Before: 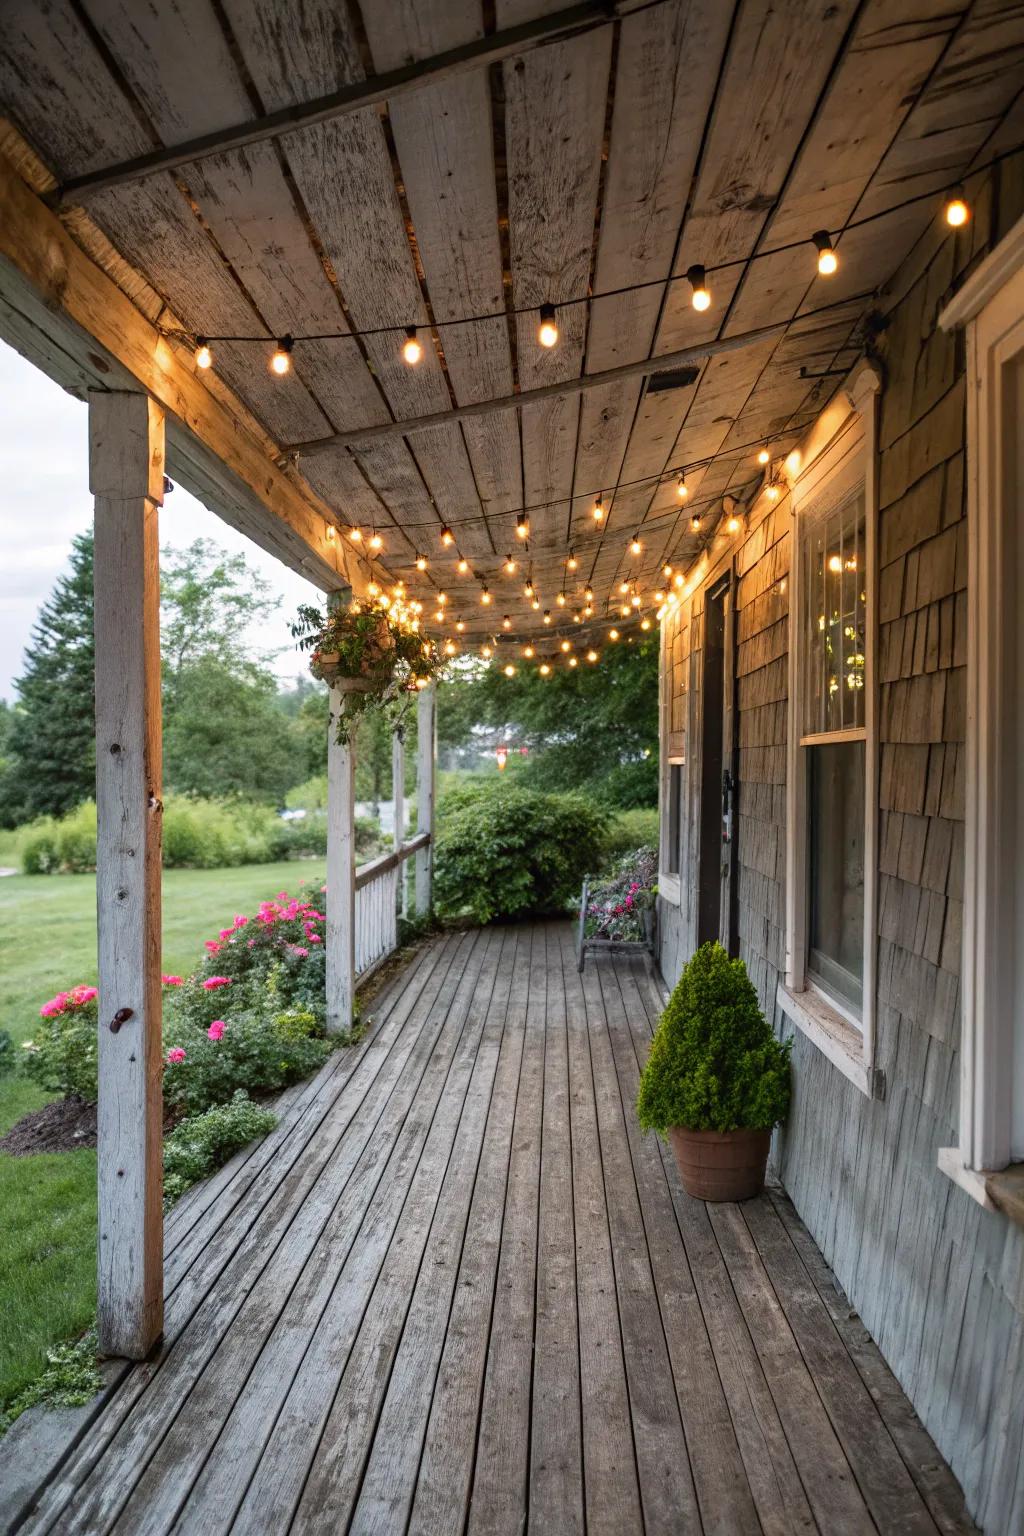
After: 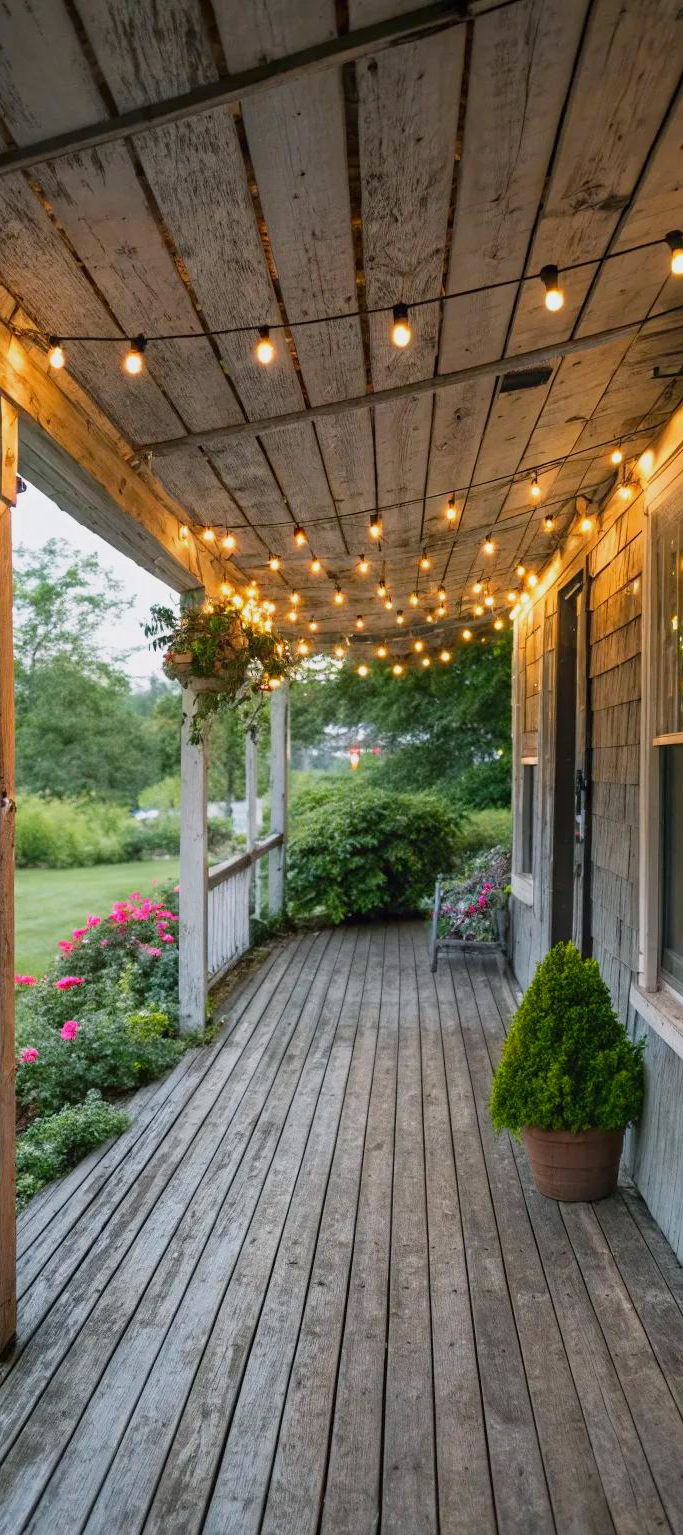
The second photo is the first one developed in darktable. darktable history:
crop and rotate: left 14.363%, right 18.936%
color balance rgb: power › chroma 0.48%, power › hue 214.87°, perceptual saturation grading › global saturation 13.35%, contrast -10.135%
shadows and highlights: shadows 13.88, white point adjustment 1.21, soften with gaussian
